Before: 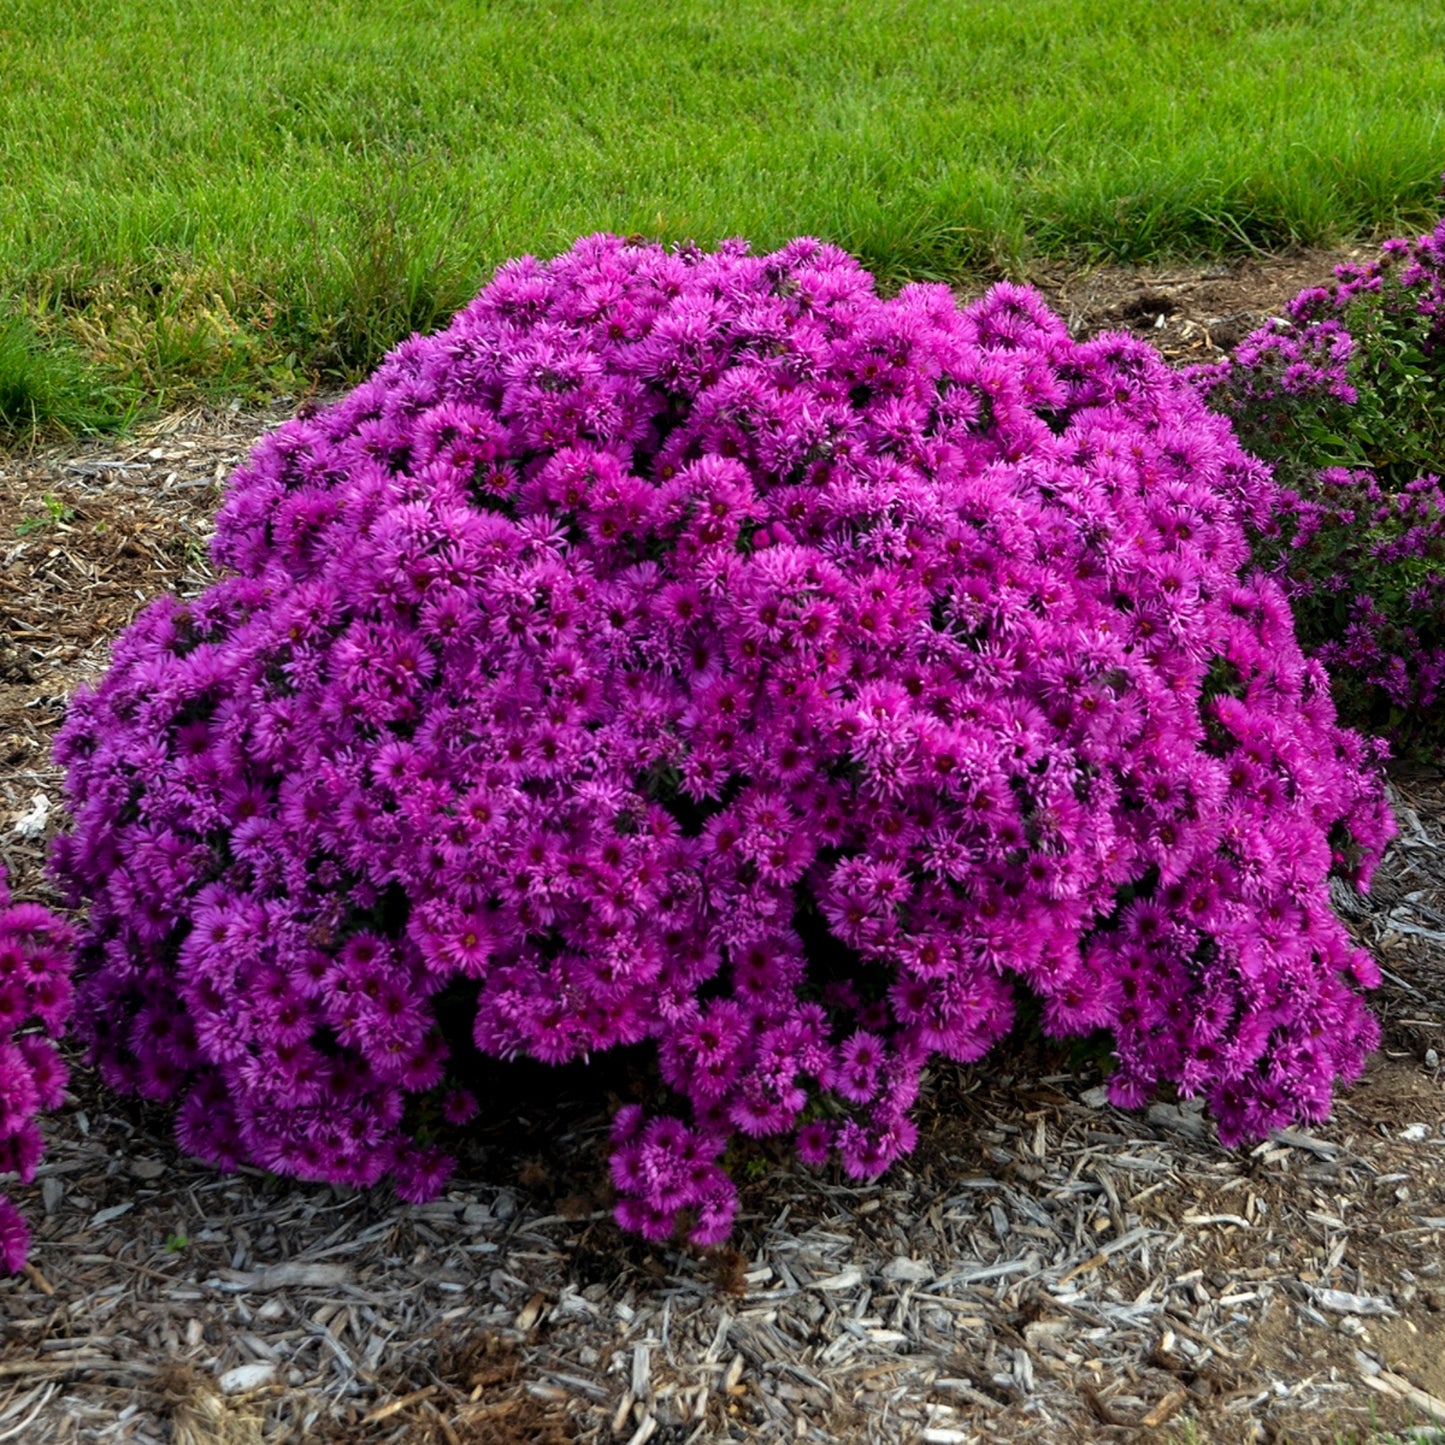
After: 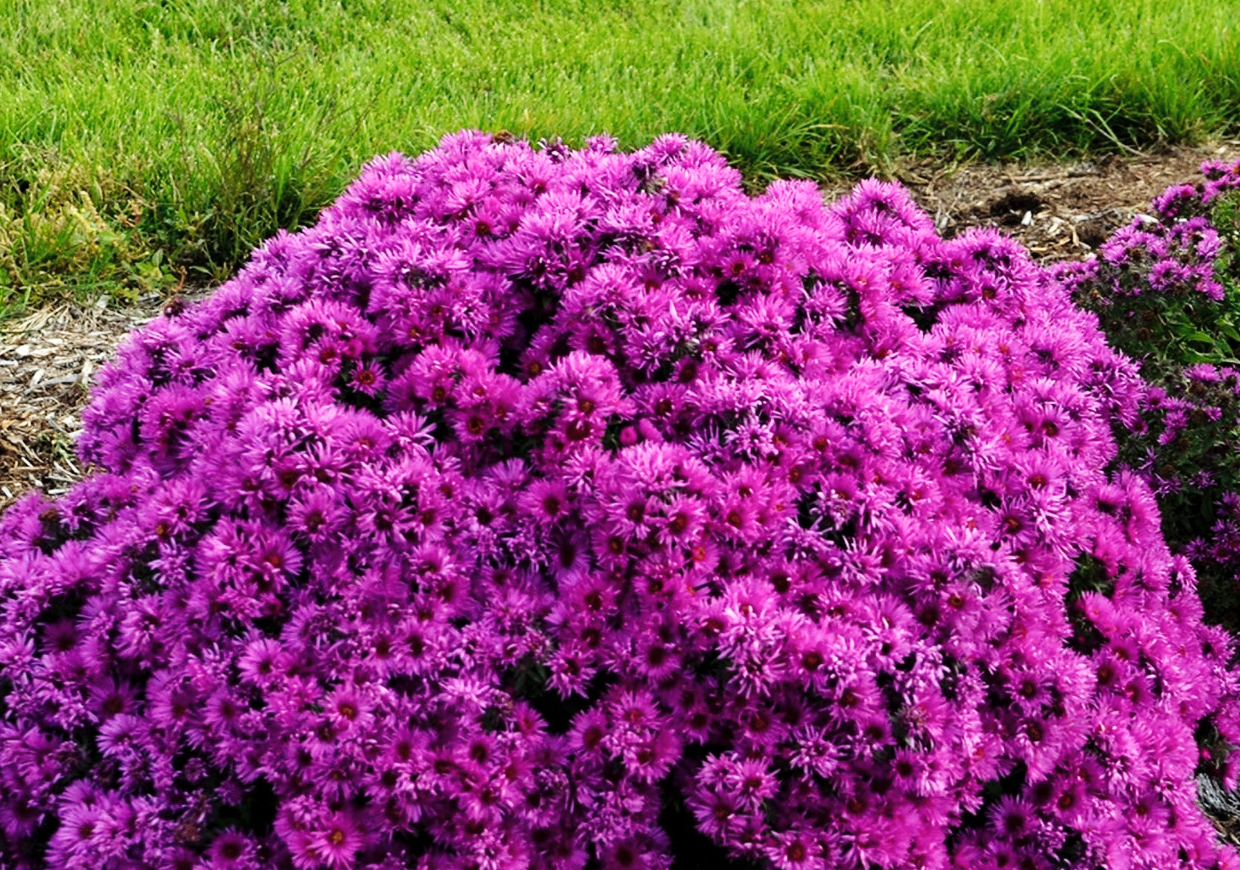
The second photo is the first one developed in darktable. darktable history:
crop and rotate: left 9.271%, top 7.185%, right 4.856%, bottom 32.575%
contrast brightness saturation: saturation -0.167
base curve: curves: ch0 [(0, 0) (0.032, 0.025) (0.121, 0.166) (0.206, 0.329) (0.605, 0.79) (1, 1)], preserve colors none
